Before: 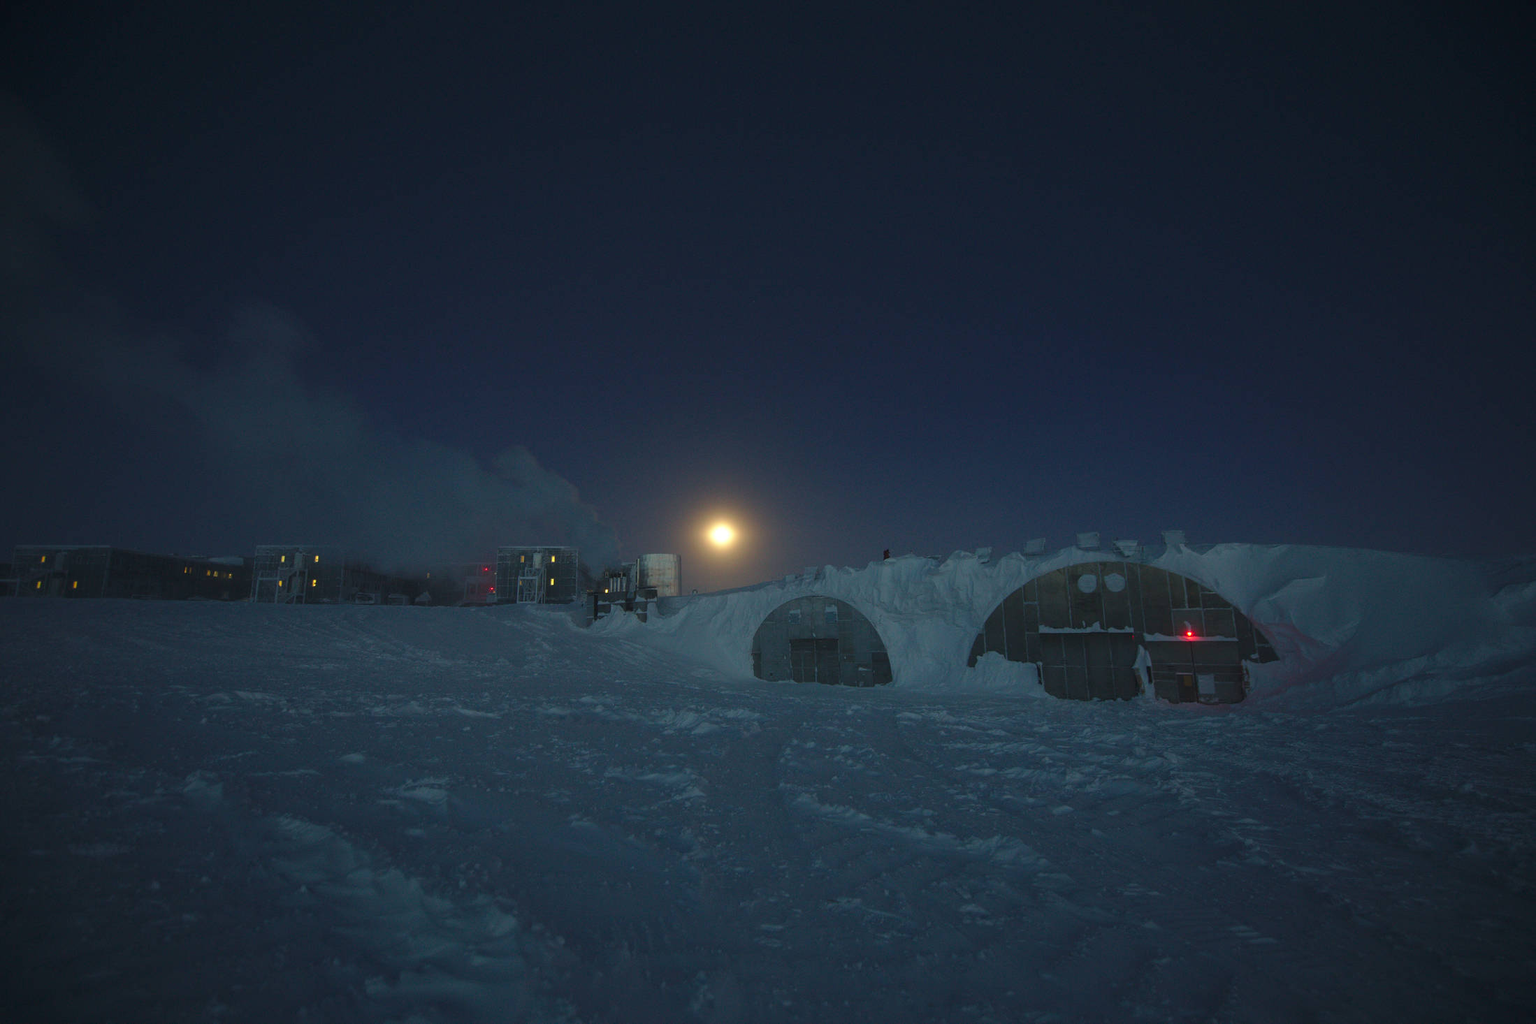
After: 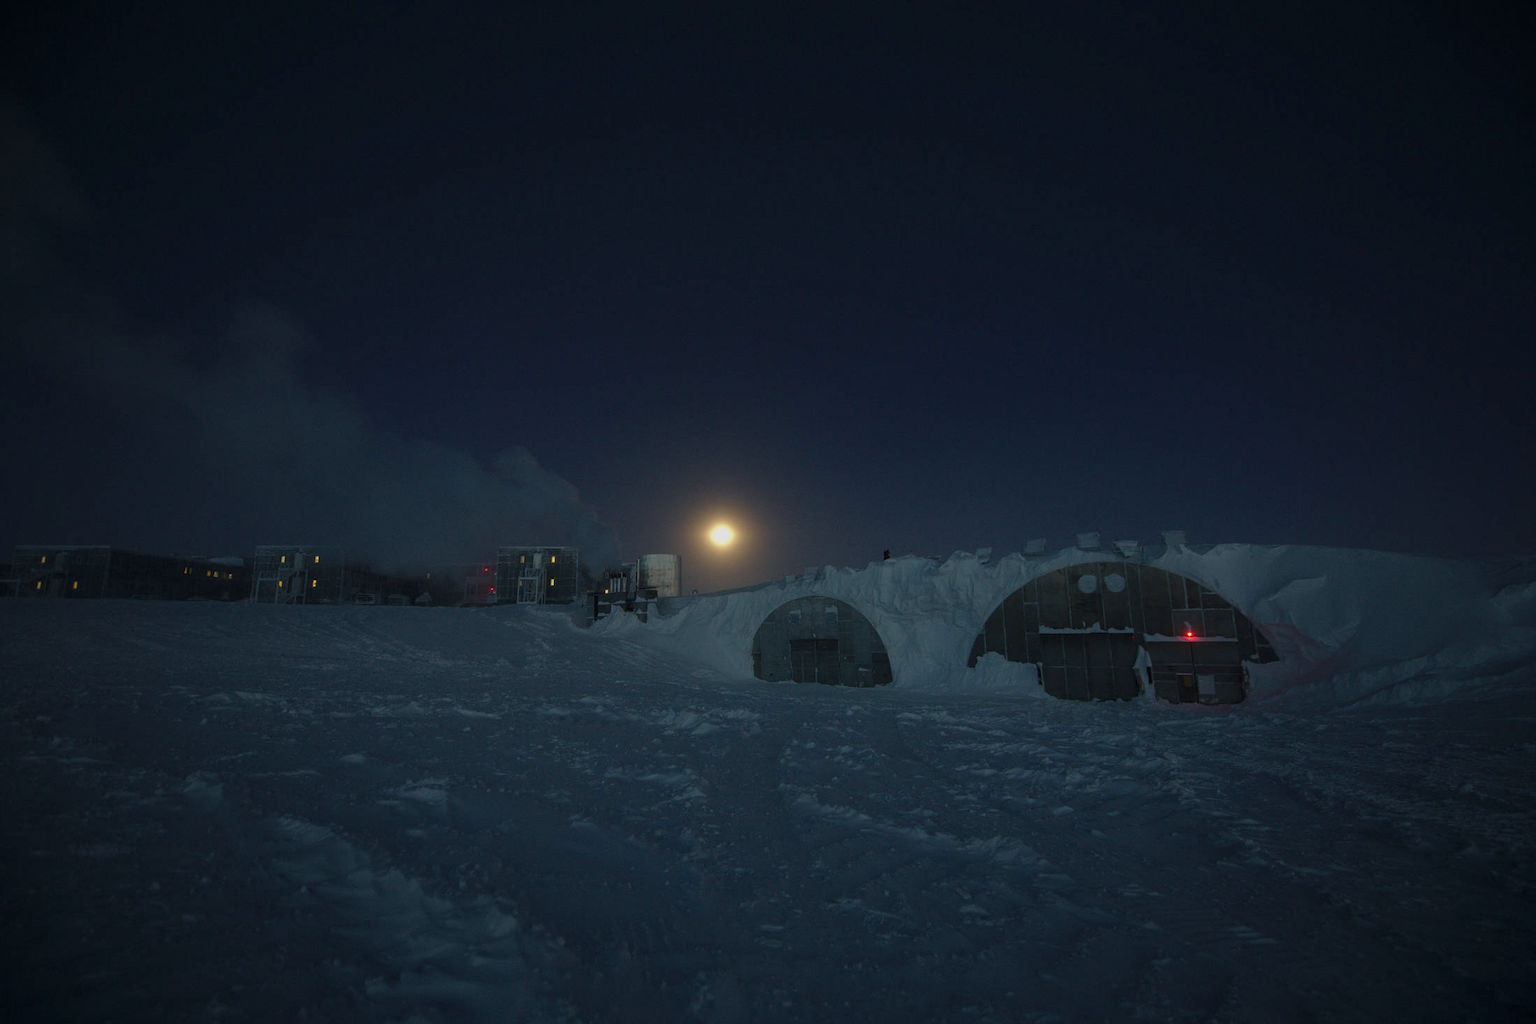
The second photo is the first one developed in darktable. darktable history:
shadows and highlights: shadows 0, highlights 40
local contrast: on, module defaults
exposure: black level correction 0, exposure -0.766 EV, compensate highlight preservation false
